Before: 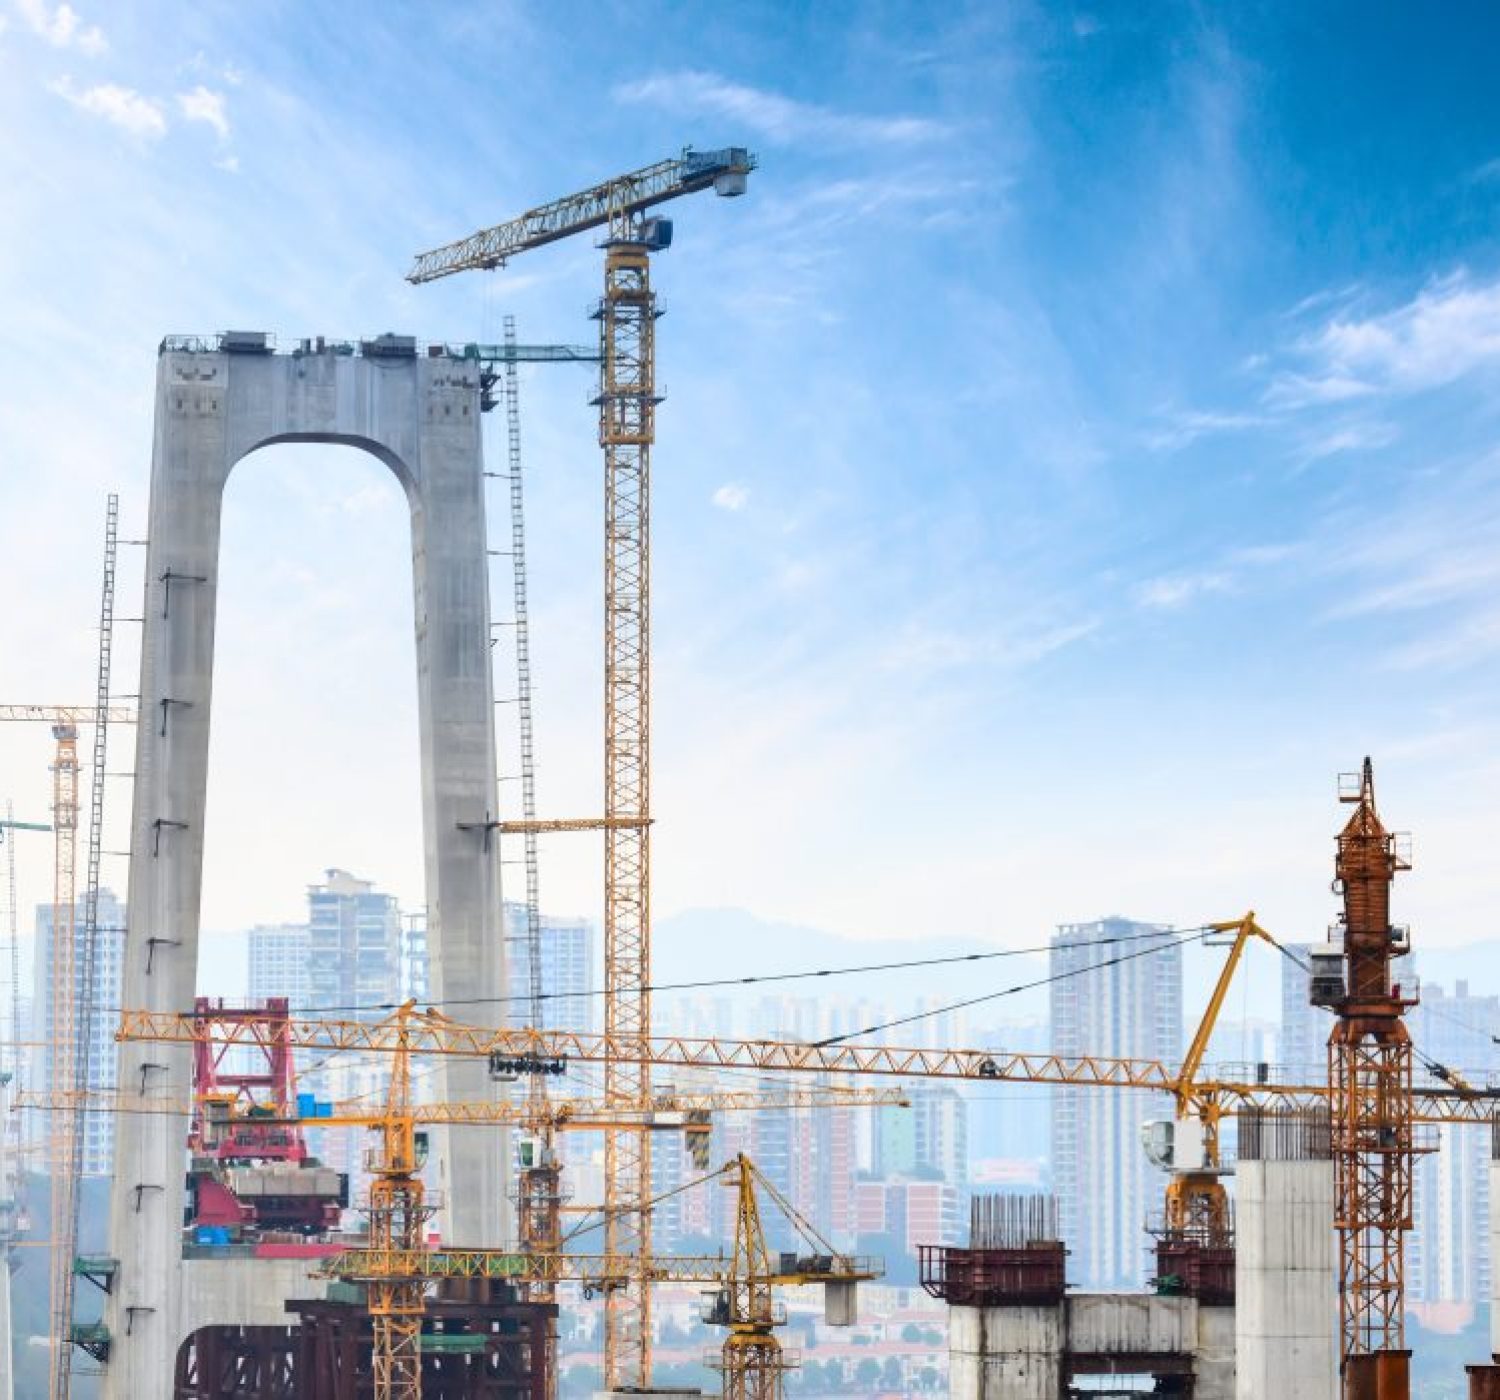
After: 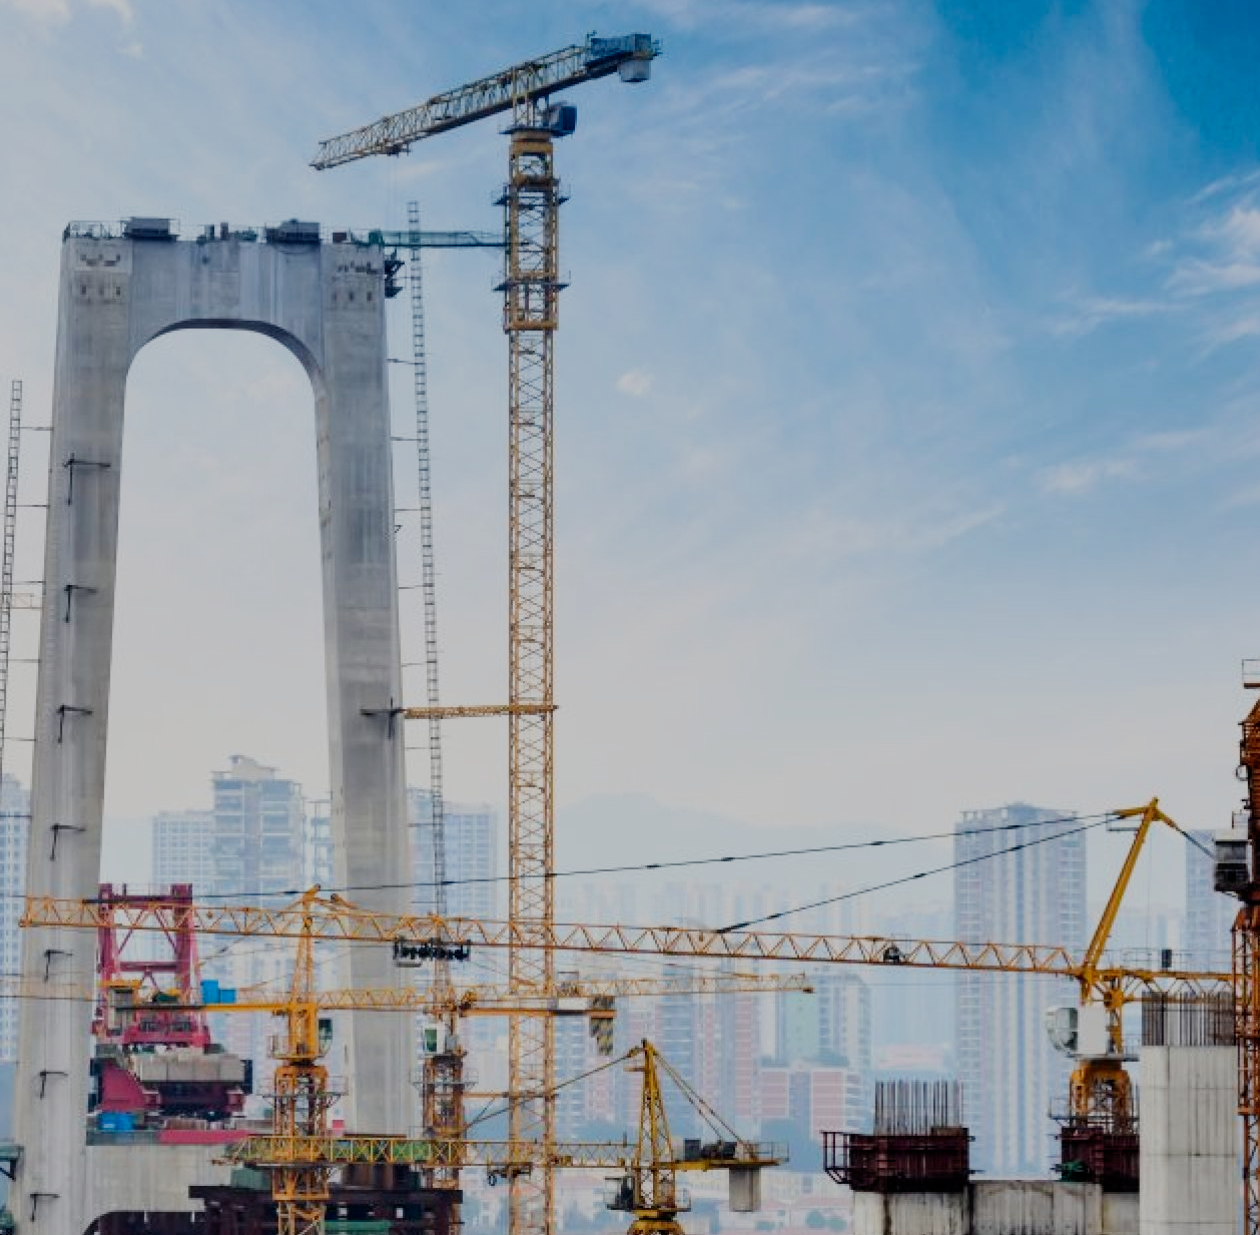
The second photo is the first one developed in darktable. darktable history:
crop: left 6.446%, top 8.188%, right 9.538%, bottom 3.548%
filmic rgb: middle gray luminance 29%, black relative exposure -10.3 EV, white relative exposure 5.5 EV, threshold 6 EV, target black luminance 0%, hardness 3.95, latitude 2.04%, contrast 1.132, highlights saturation mix 5%, shadows ↔ highlights balance 15.11%, preserve chrominance no, color science v3 (2019), use custom middle-gray values true, iterations of high-quality reconstruction 0, enable highlight reconstruction true
